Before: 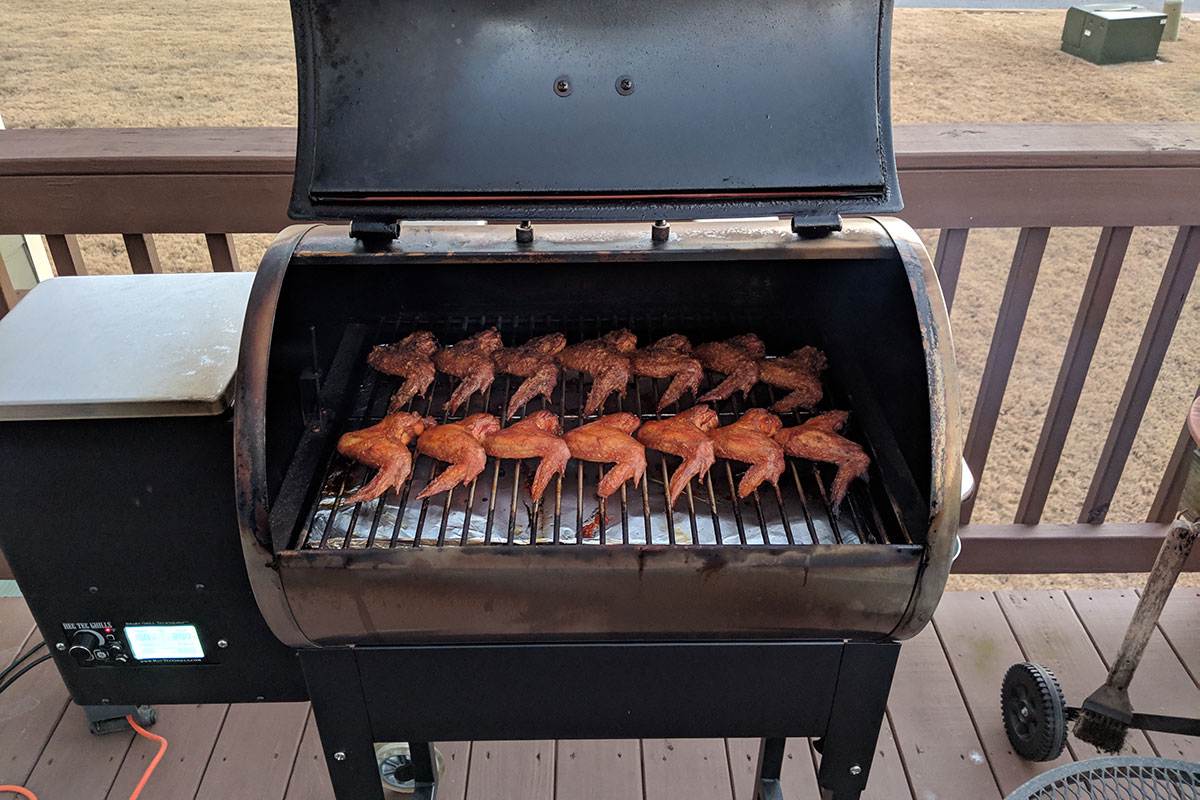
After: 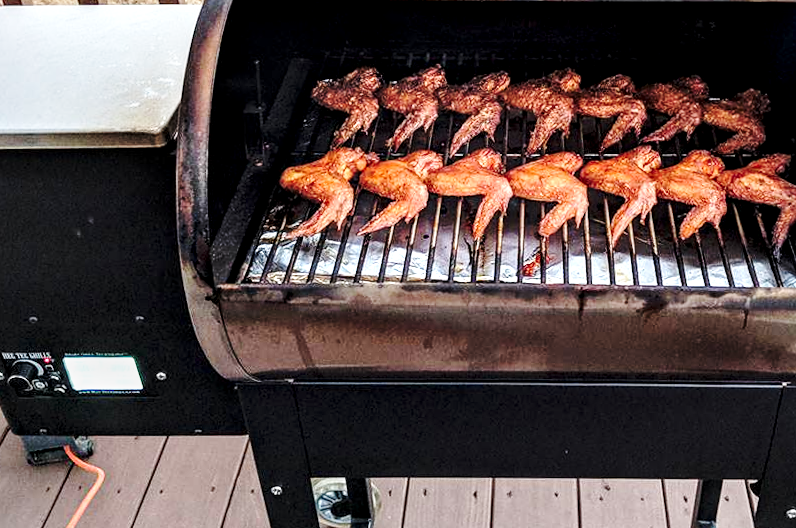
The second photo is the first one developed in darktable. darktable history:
base curve: curves: ch0 [(0, 0) (0.032, 0.037) (0.105, 0.228) (0.435, 0.76) (0.856, 0.983) (1, 1)], preserve colors none
crop and rotate: angle -1°, left 3.572%, top 32.234%, right 28.282%
local contrast: highlights 60%, shadows 62%, detail 160%
